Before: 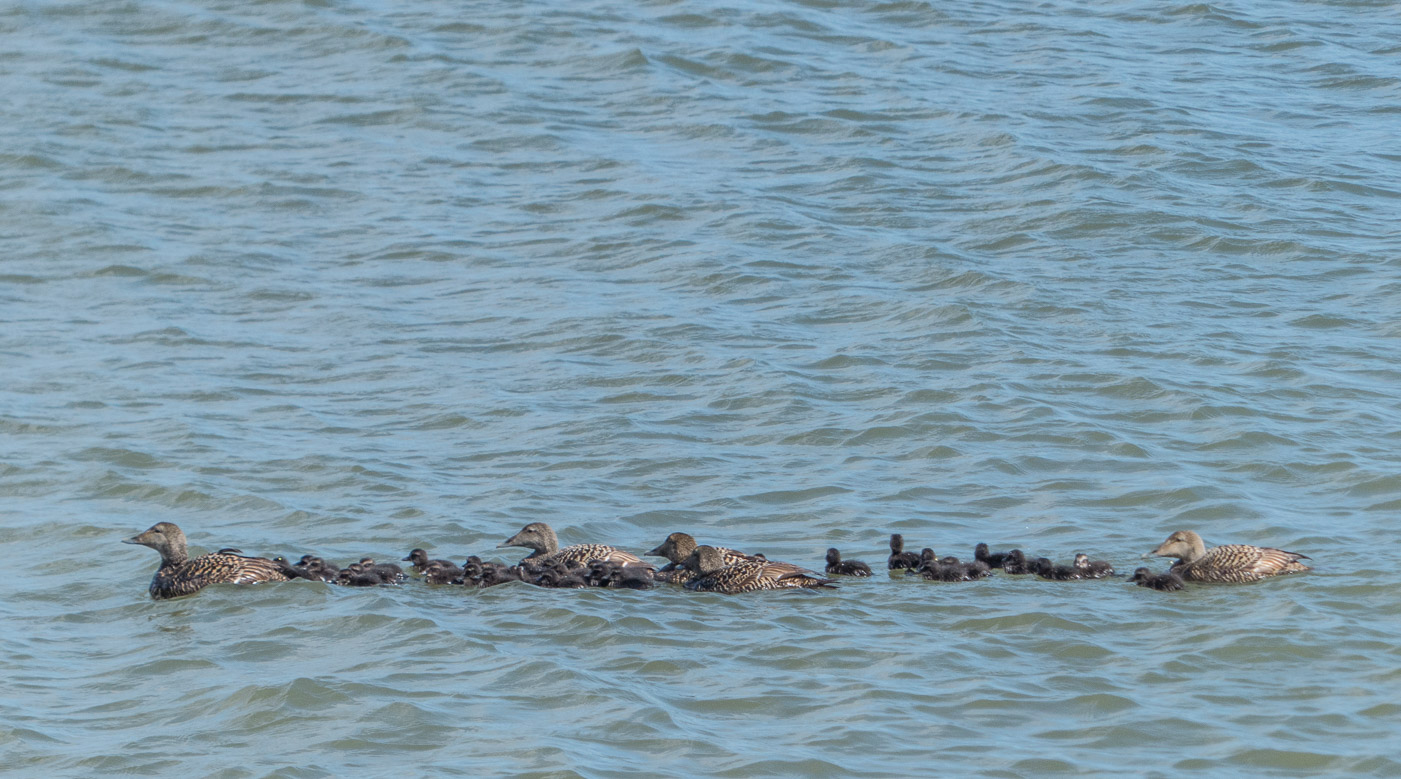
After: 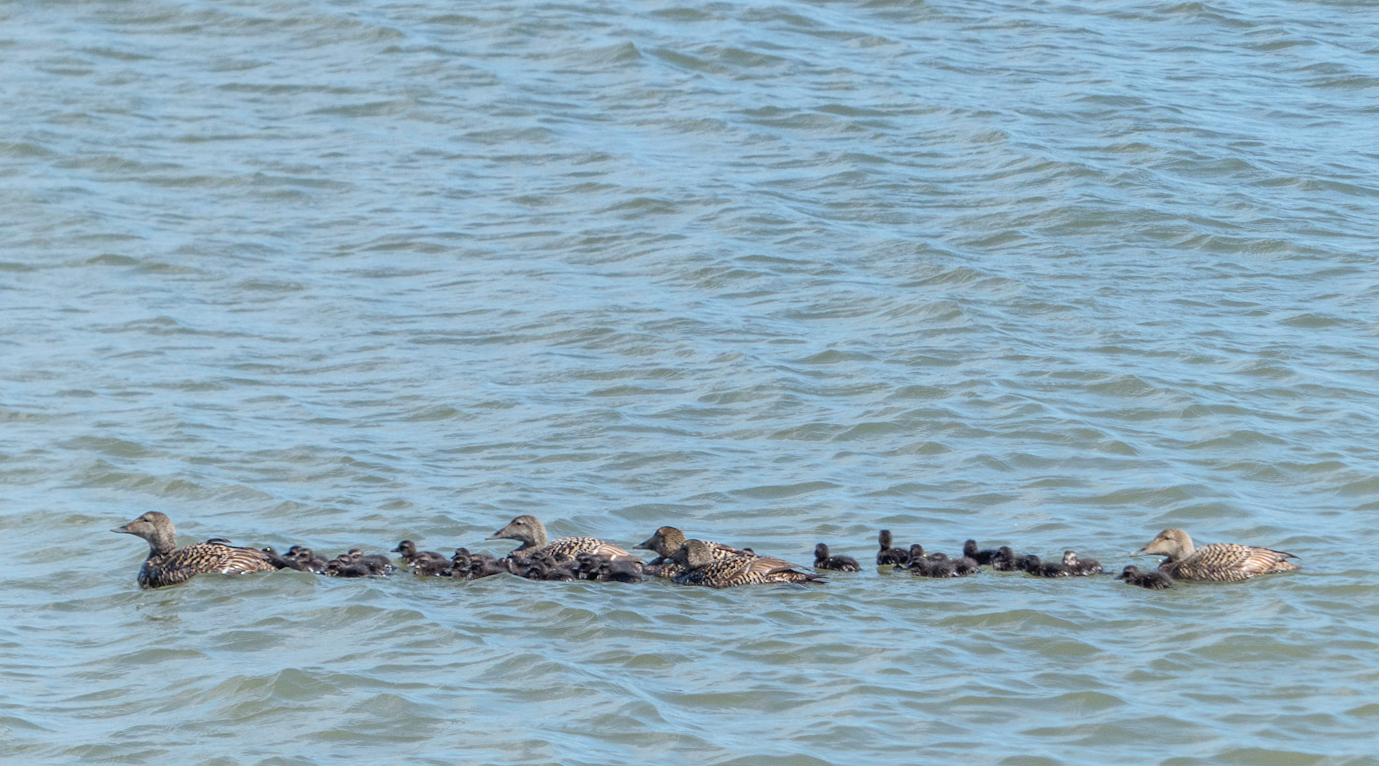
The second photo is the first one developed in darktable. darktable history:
crop and rotate: angle -0.5°
tone curve: curves: ch0 [(0, 0) (0.003, 0.022) (0.011, 0.025) (0.025, 0.025) (0.044, 0.029) (0.069, 0.042) (0.1, 0.068) (0.136, 0.118) (0.177, 0.176) (0.224, 0.233) (0.277, 0.299) (0.335, 0.371) (0.399, 0.448) (0.468, 0.526) (0.543, 0.605) (0.623, 0.684) (0.709, 0.775) (0.801, 0.869) (0.898, 0.957) (1, 1)], preserve colors none
white balance: emerald 1
